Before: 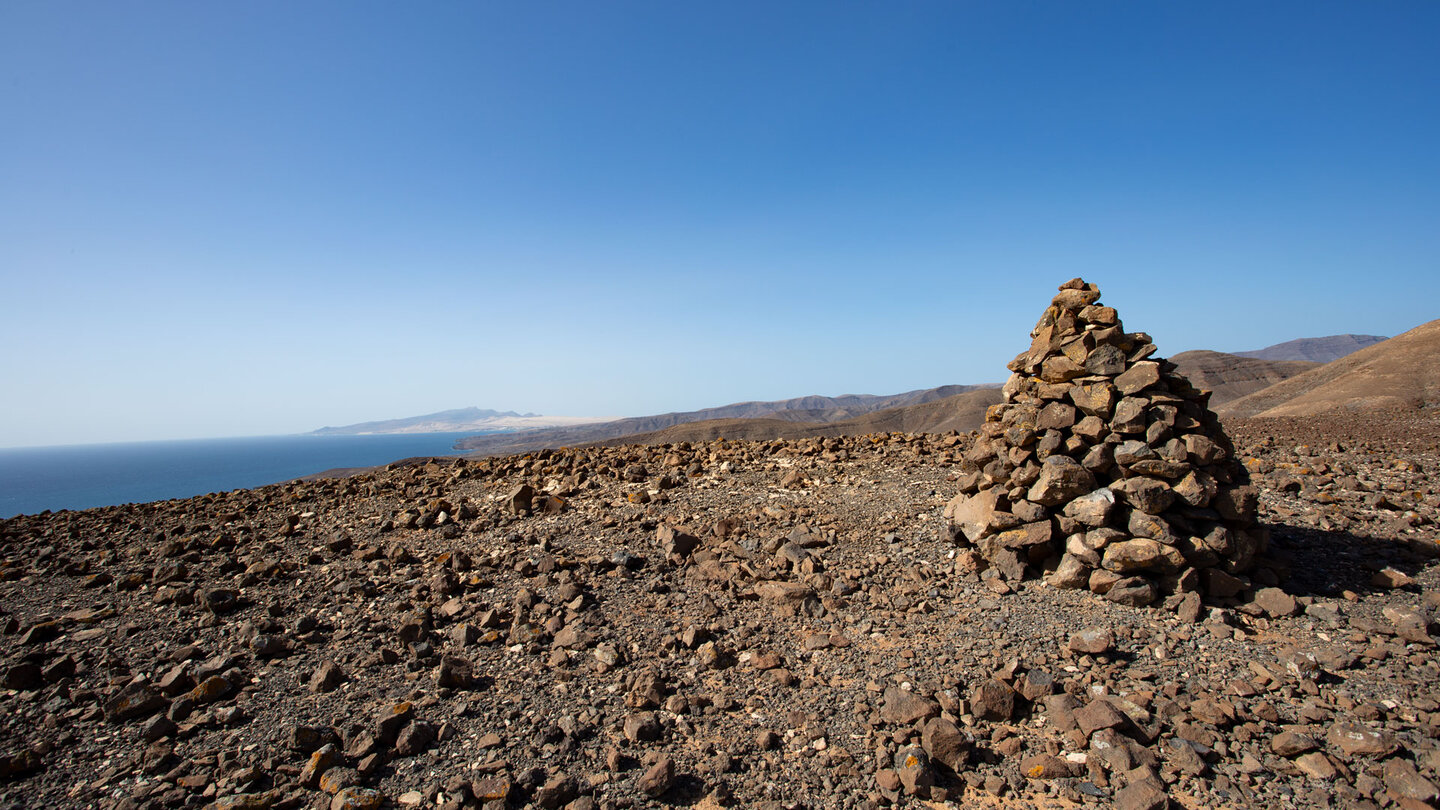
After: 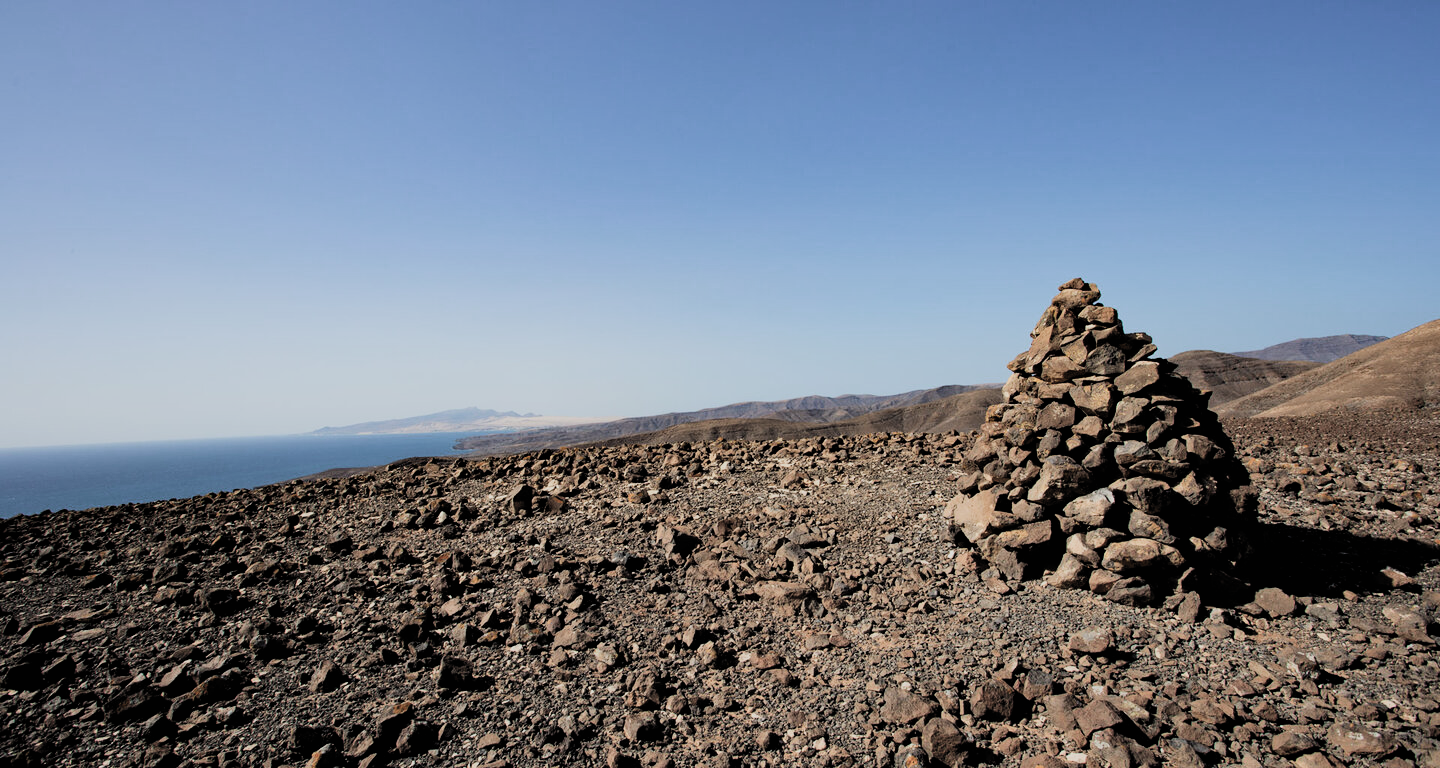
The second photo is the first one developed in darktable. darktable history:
filmic rgb: black relative exposure -5.09 EV, white relative exposure 3.95 EV, hardness 2.89, contrast 1.301, highlights saturation mix -9.26%, color science v5 (2021), contrast in shadows safe, contrast in highlights safe
crop and rotate: top 0.001%, bottom 5.118%
haze removal: adaptive false
